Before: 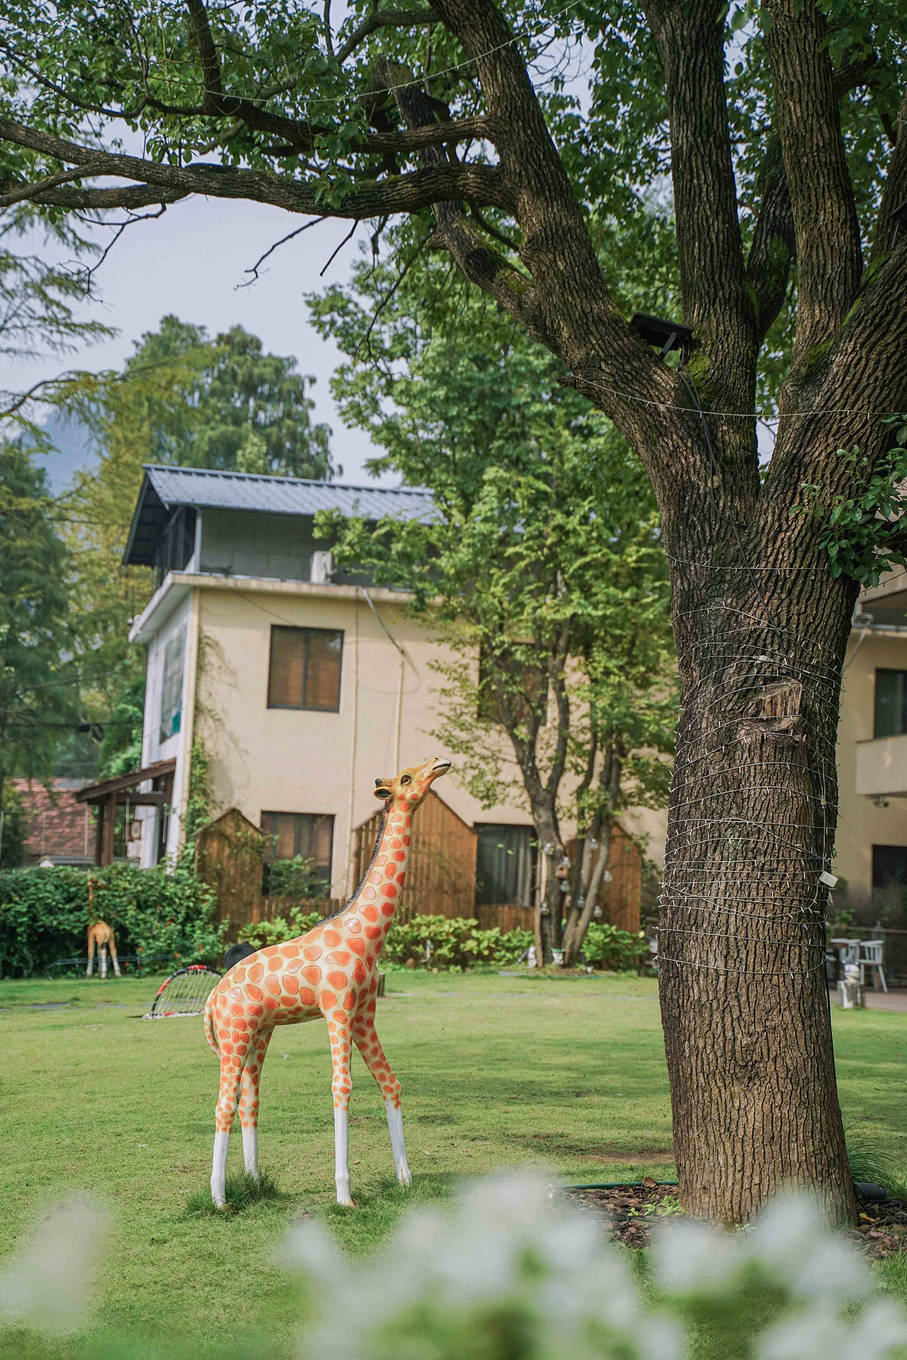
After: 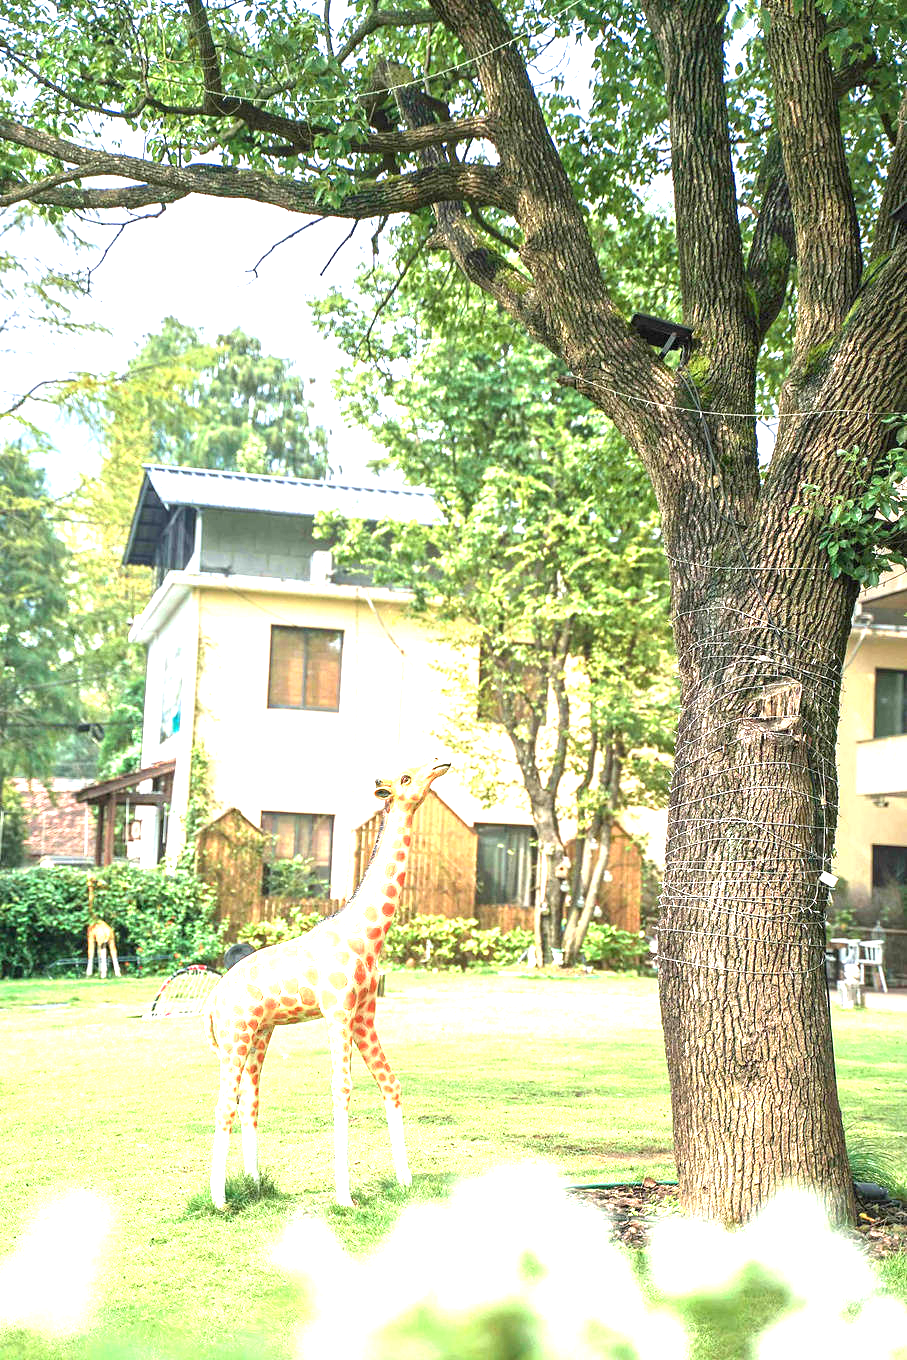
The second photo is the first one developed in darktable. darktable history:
exposure: exposure 2.218 EV, compensate highlight preservation false
